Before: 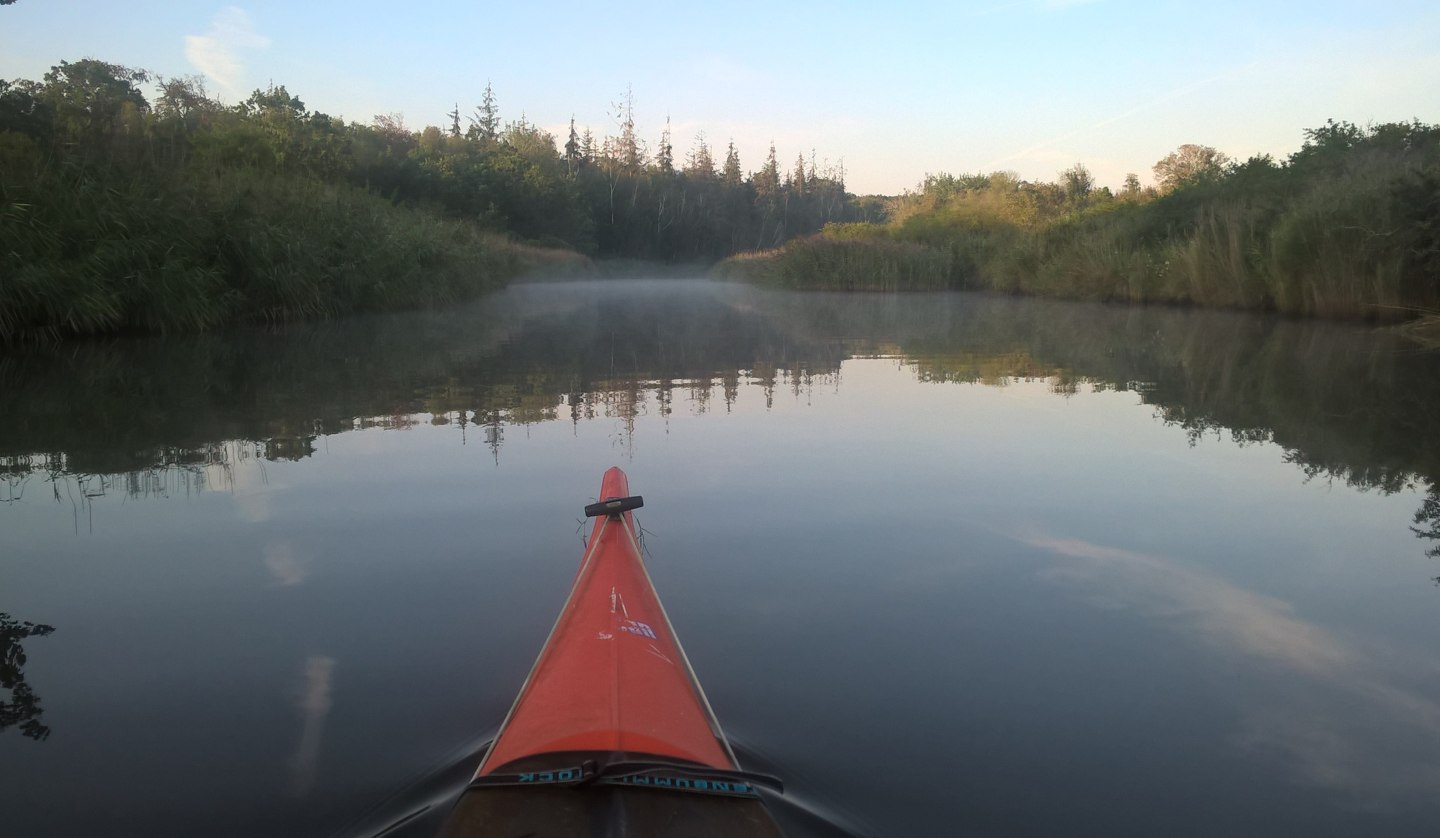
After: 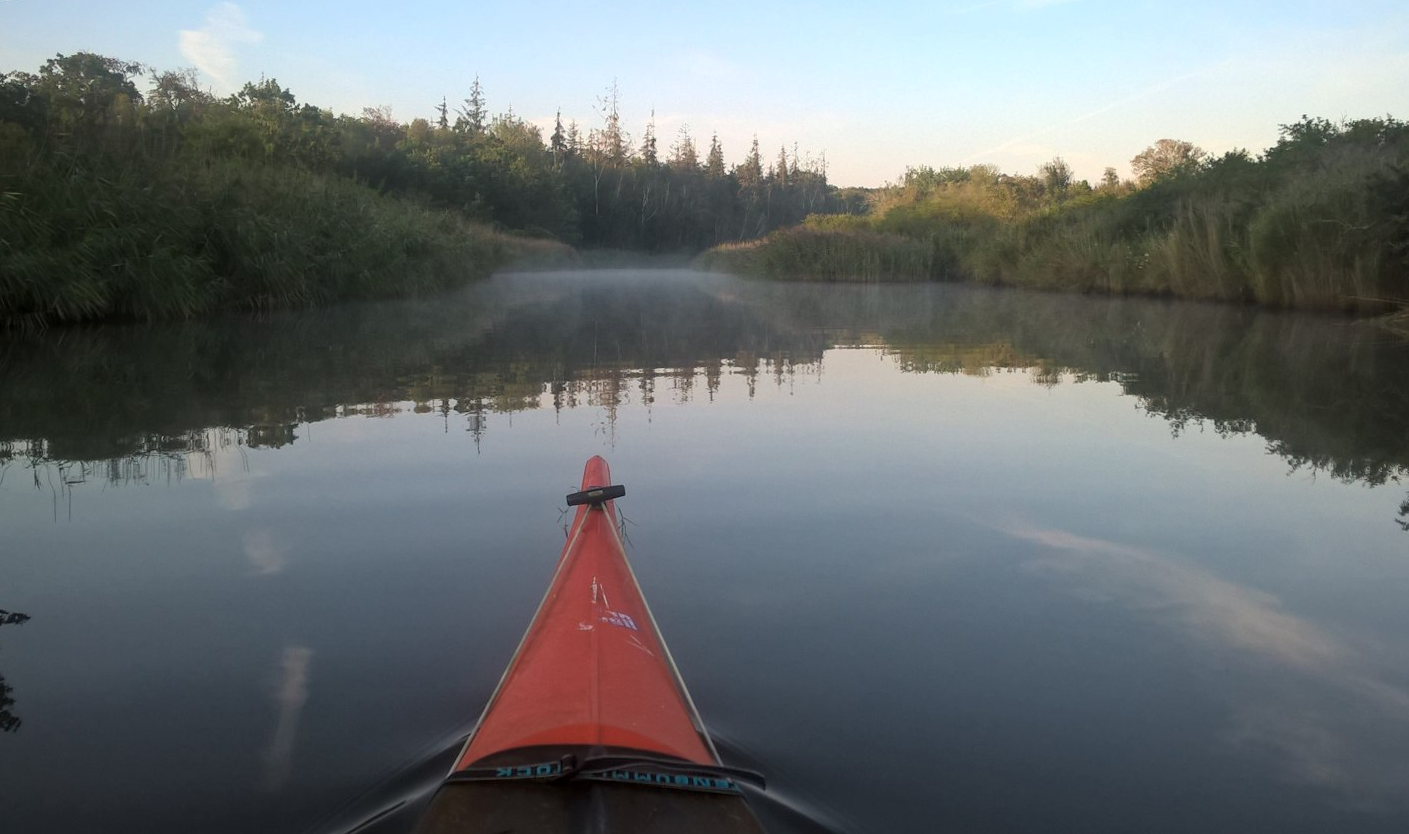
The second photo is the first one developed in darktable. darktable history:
local contrast: highlights 100%, shadows 100%, detail 120%, midtone range 0.2
rotate and perspective: rotation 0.226°, lens shift (vertical) -0.042, crop left 0.023, crop right 0.982, crop top 0.006, crop bottom 0.994
